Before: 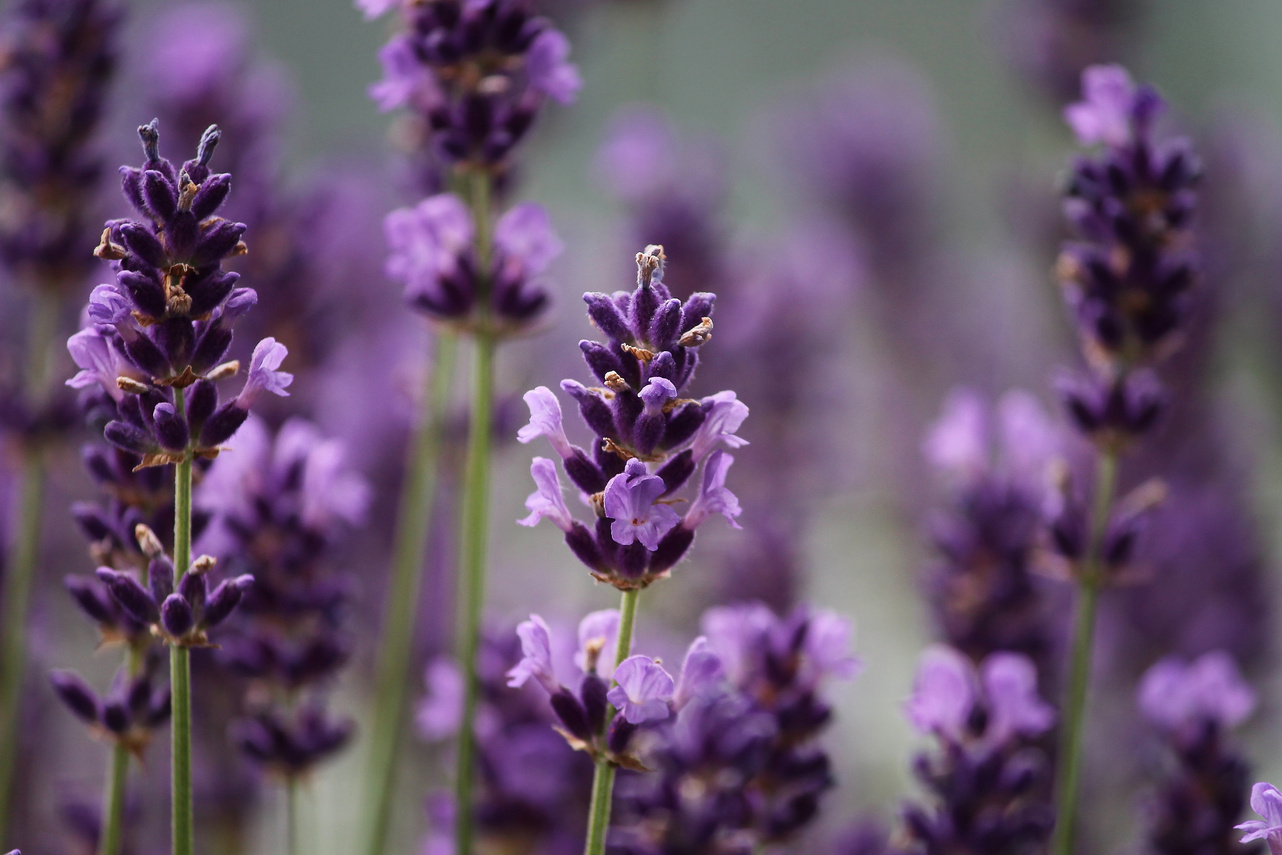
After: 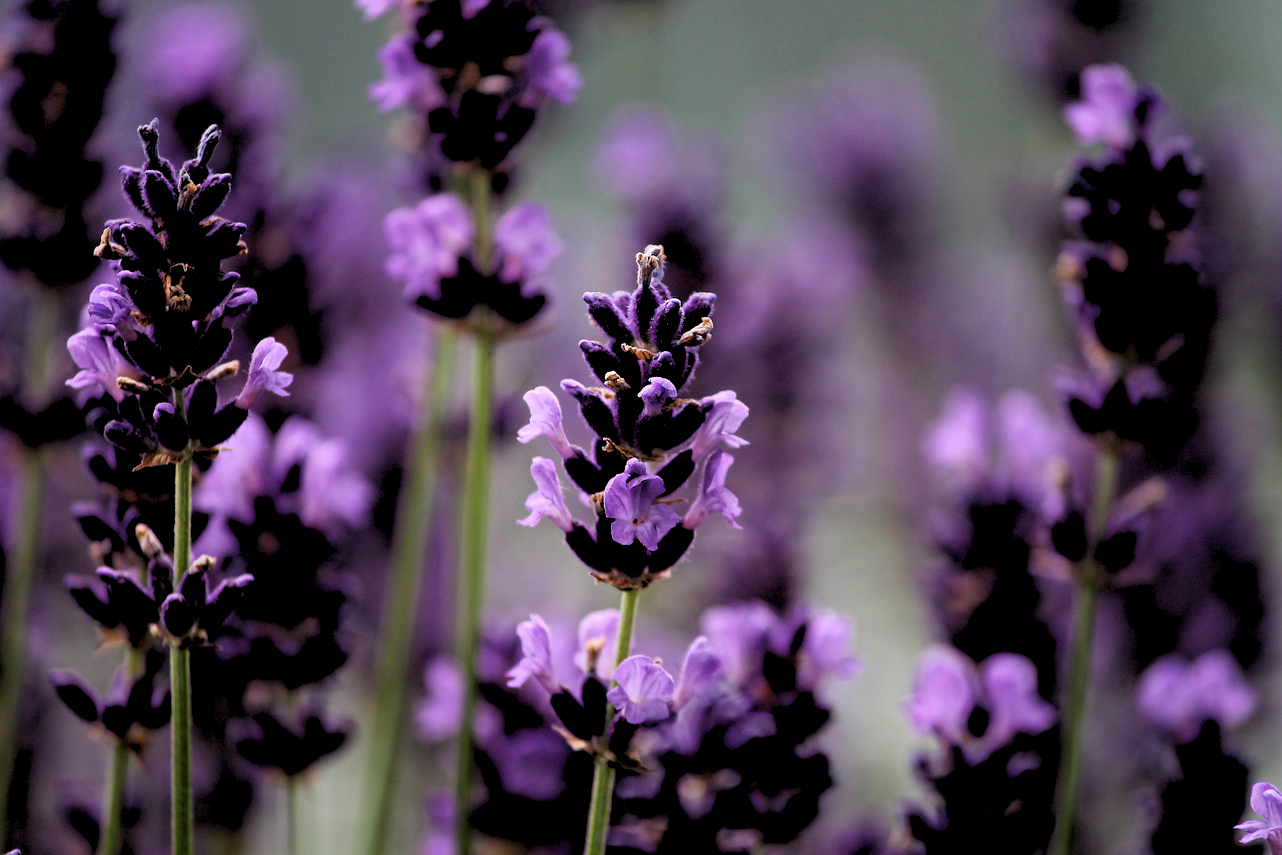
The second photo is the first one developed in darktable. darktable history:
contrast brightness saturation: saturation 0.18
rgb levels: levels [[0.034, 0.472, 0.904], [0, 0.5, 1], [0, 0.5, 1]]
